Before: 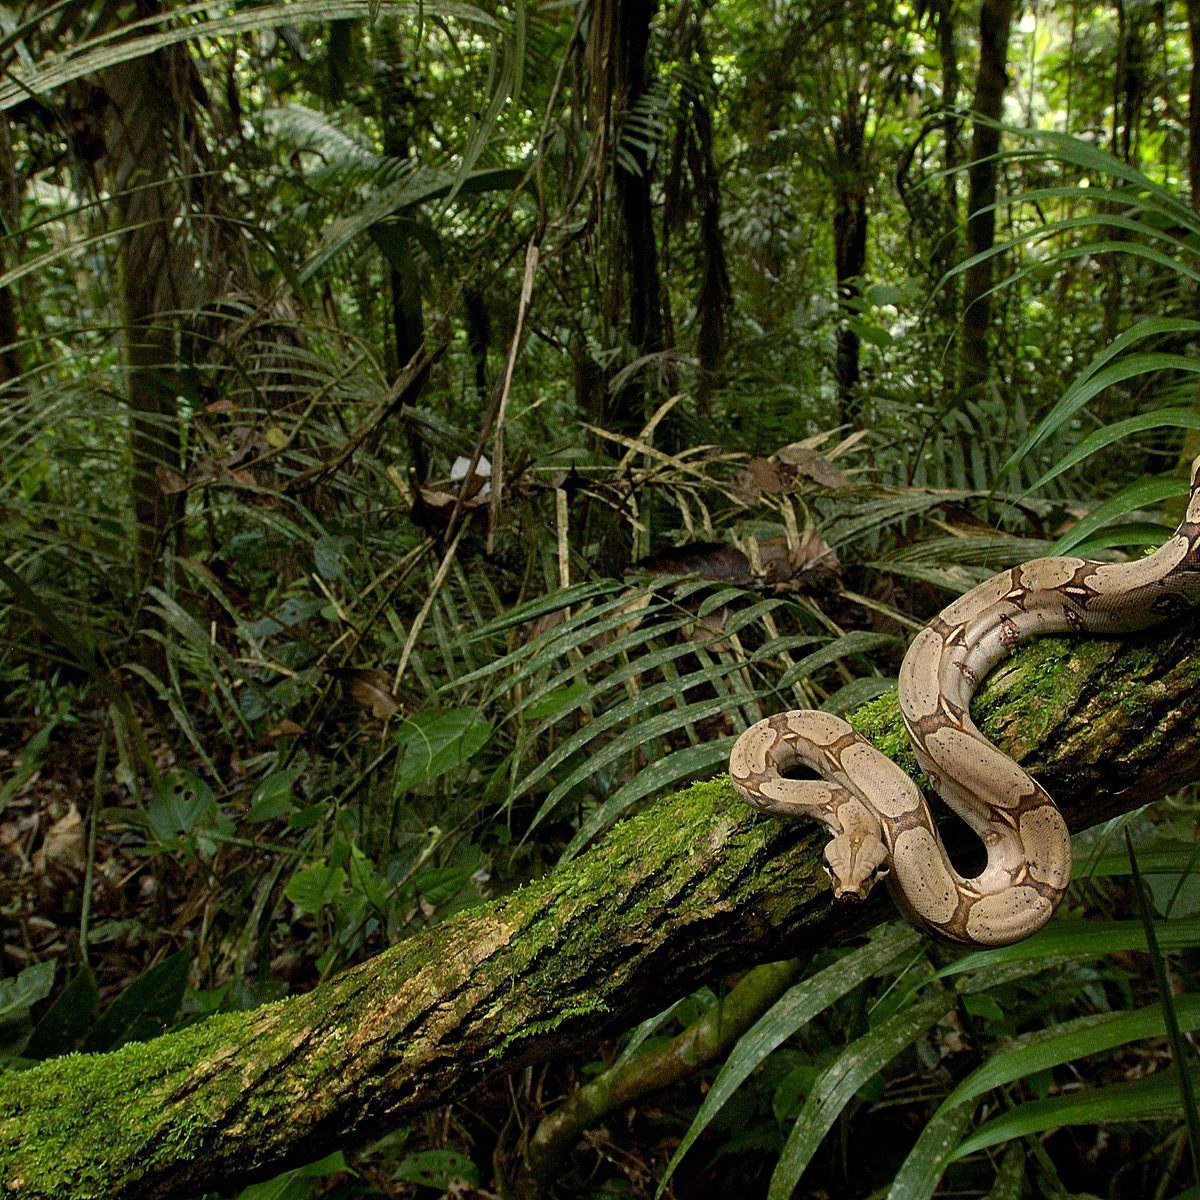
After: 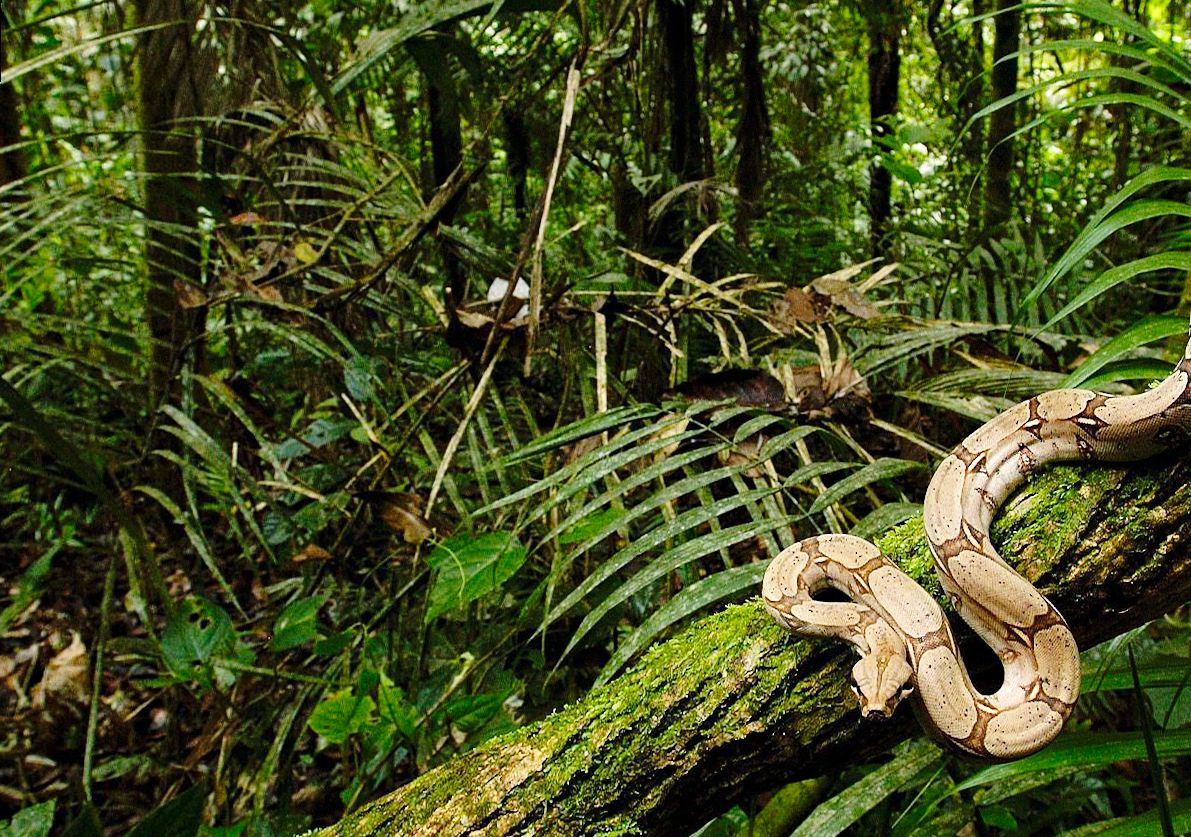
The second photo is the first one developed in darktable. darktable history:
haze removal: adaptive false
base curve: curves: ch0 [(0, 0) (0.032, 0.037) (0.105, 0.228) (0.435, 0.76) (0.856, 0.983) (1, 1)], preserve colors none
rotate and perspective: rotation 0.679°, lens shift (horizontal) 0.136, crop left 0.009, crop right 0.991, crop top 0.078, crop bottom 0.95
crop: top 11.038%, bottom 13.962%
